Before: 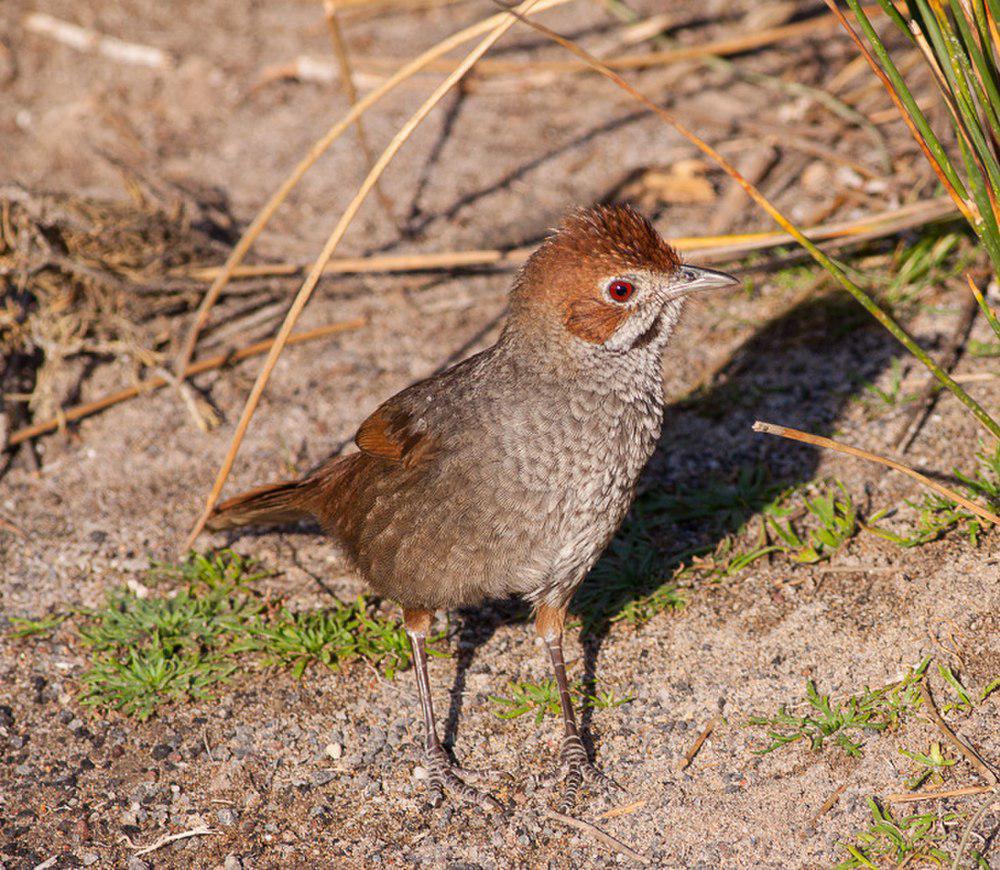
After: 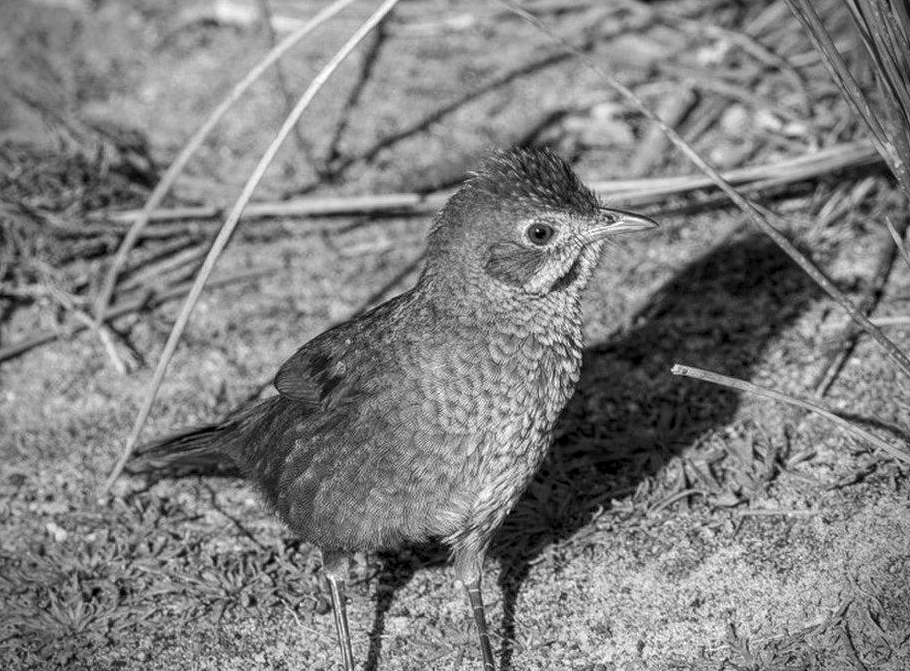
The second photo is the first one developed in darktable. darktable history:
local contrast: highlights 99%, shadows 86%, detail 160%, midtone range 0.2
monochrome: on, module defaults
crop: left 8.155%, top 6.611%, bottom 15.385%
vignetting: fall-off start 88.03%, fall-off radius 24.9%
